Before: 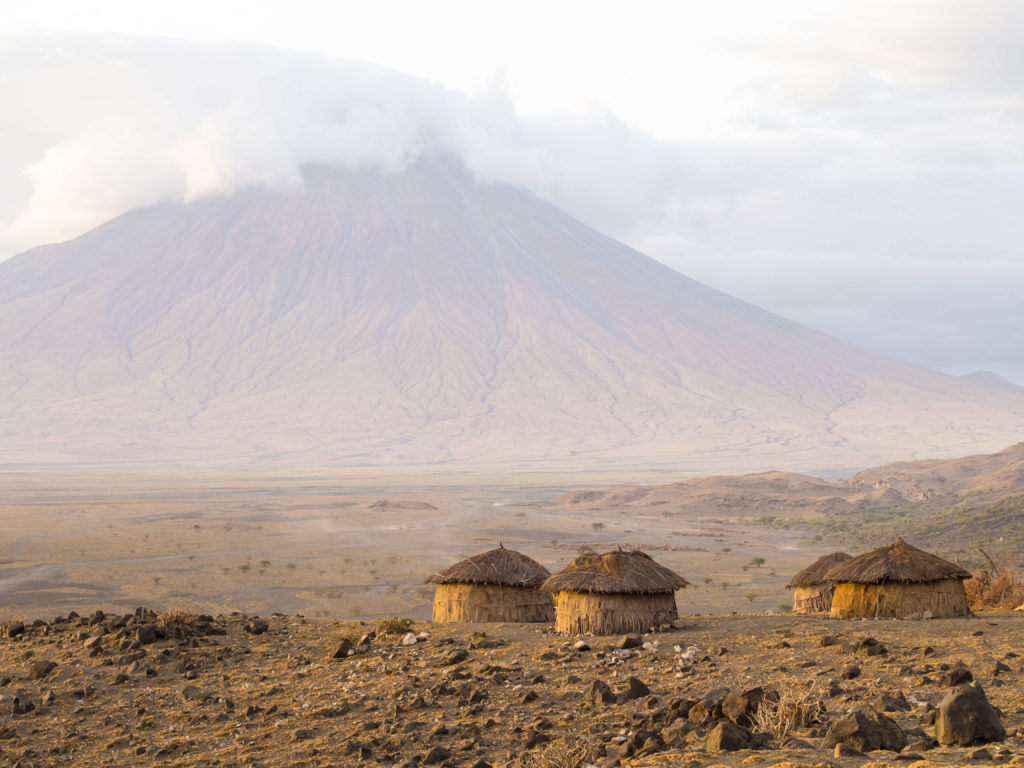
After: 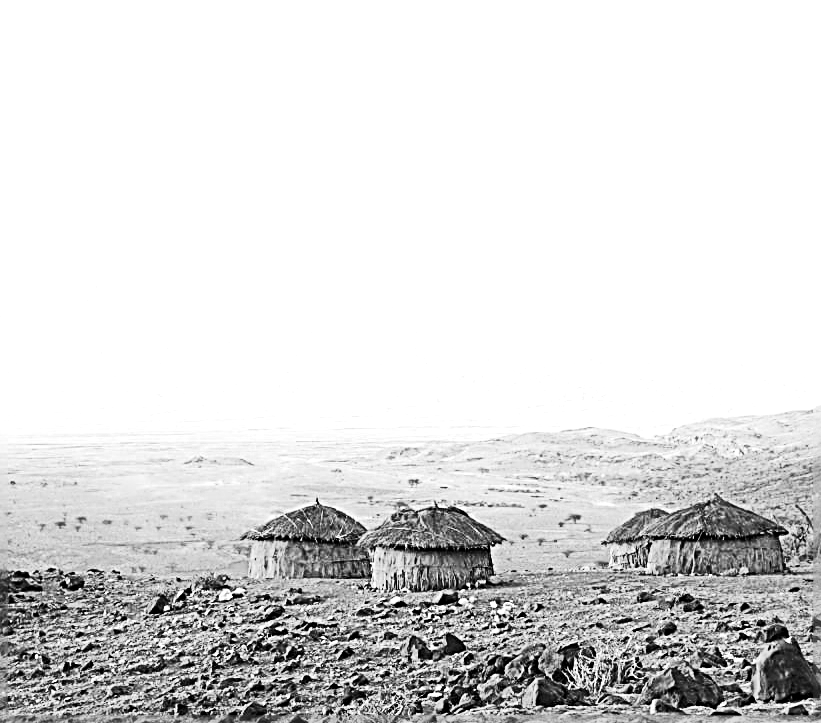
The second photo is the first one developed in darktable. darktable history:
crop and rotate: left 17.989%, top 5.751%, right 1.807%
color balance rgb: linear chroma grading › shadows -8.144%, linear chroma grading › global chroma 9.694%, perceptual saturation grading › global saturation 0.257%
exposure: black level correction 0, exposure 0.874 EV, compensate exposure bias true, compensate highlight preservation false
sharpen: radius 3.189, amount 1.737
color zones: curves: ch0 [(0, 0.613) (0.01, 0.613) (0.245, 0.448) (0.498, 0.529) (0.642, 0.665) (0.879, 0.777) (0.99, 0.613)]; ch1 [(0, 0) (0.143, 0) (0.286, 0) (0.429, 0) (0.571, 0) (0.714, 0) (0.857, 0)]
tone curve: curves: ch0 [(0, 0) (0.003, 0.003) (0.011, 0.012) (0.025, 0.026) (0.044, 0.046) (0.069, 0.072) (0.1, 0.104) (0.136, 0.141) (0.177, 0.185) (0.224, 0.234) (0.277, 0.289) (0.335, 0.349) (0.399, 0.415) (0.468, 0.488) (0.543, 0.566) (0.623, 0.649) (0.709, 0.739) (0.801, 0.834) (0.898, 0.923) (1, 1)], preserve colors none
contrast brightness saturation: contrast 0.262, brightness 0.022, saturation 0.855
